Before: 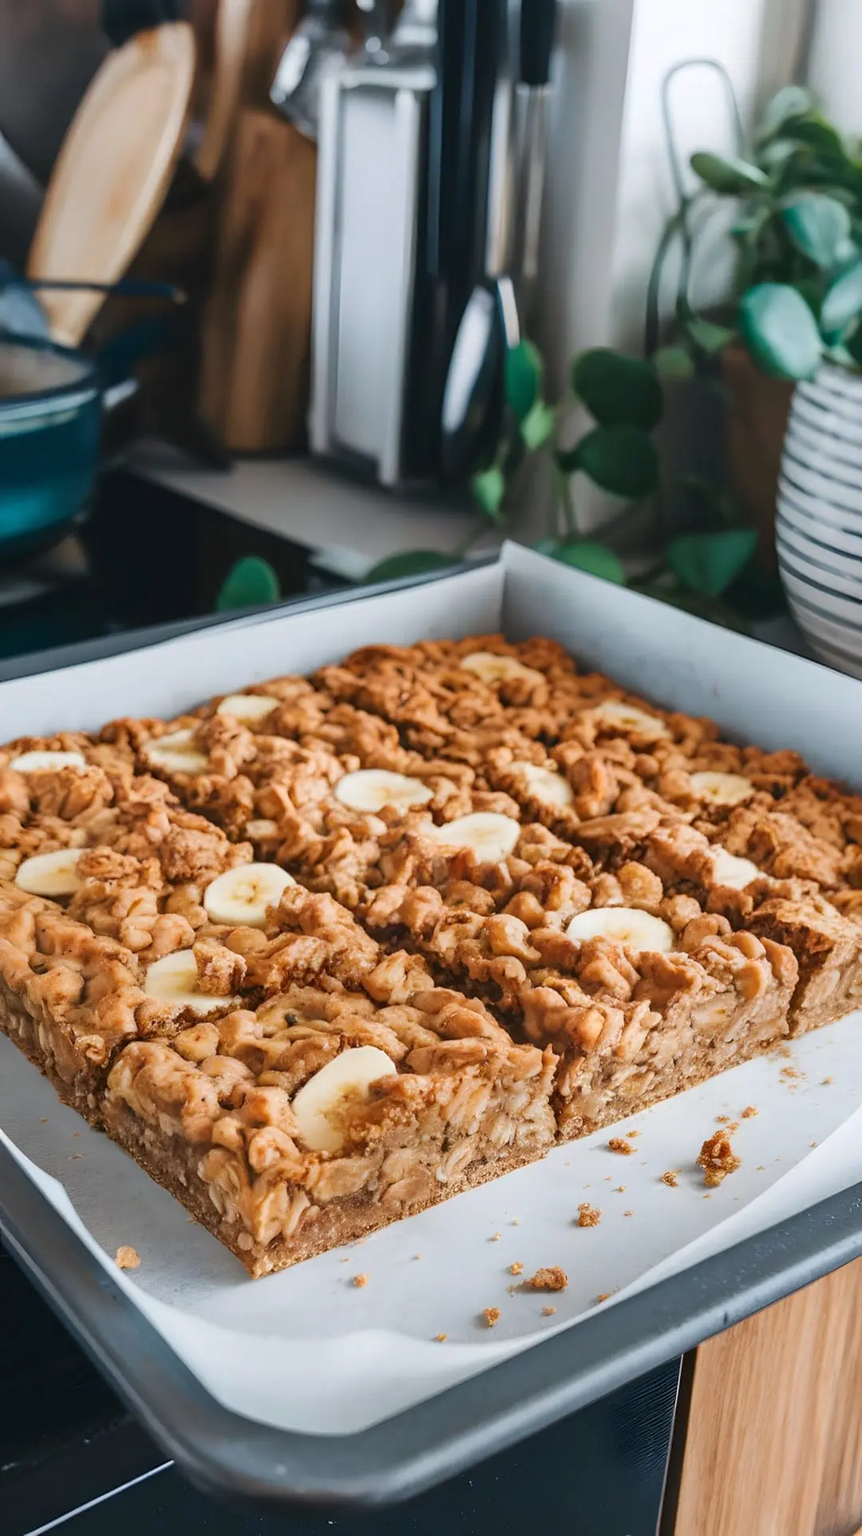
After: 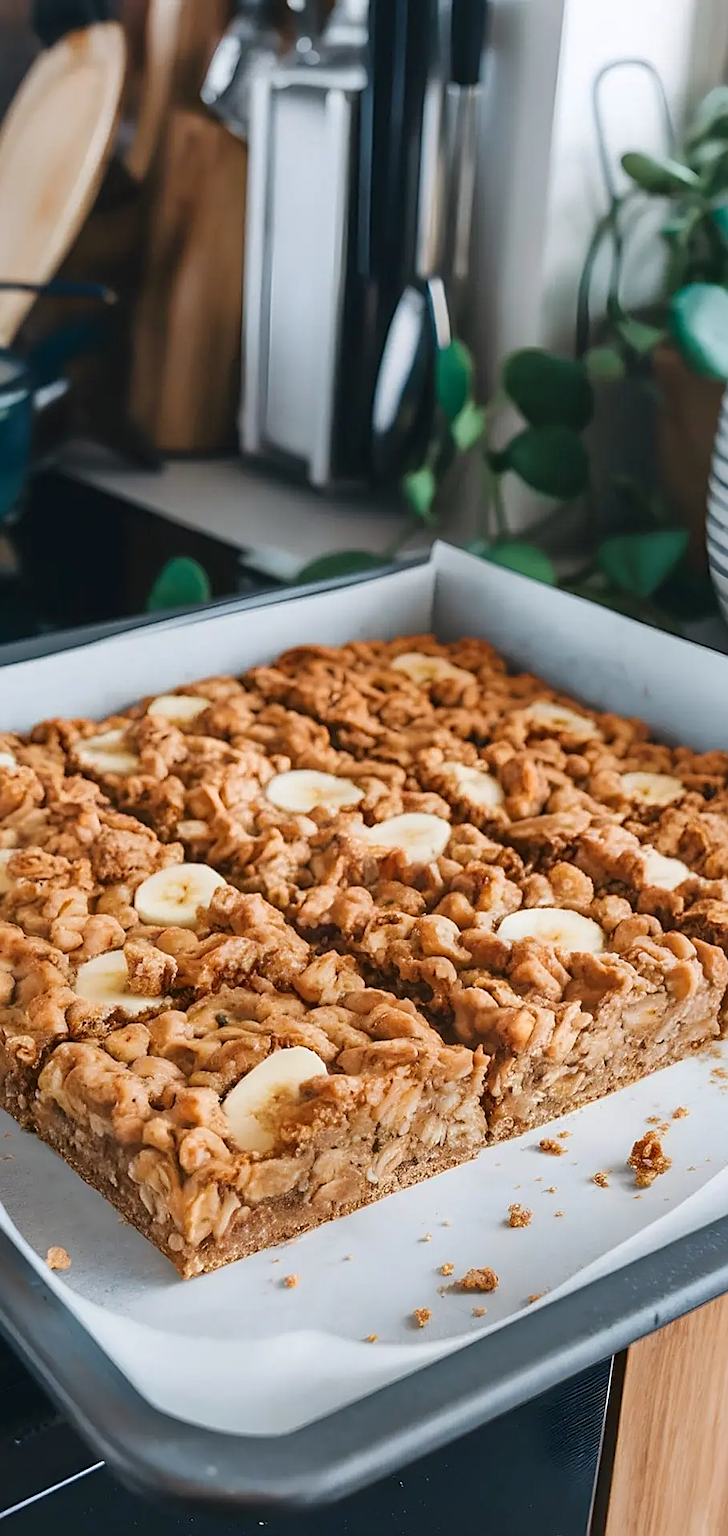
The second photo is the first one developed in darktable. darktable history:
crop: left 8.074%, right 7.404%
exposure: black level correction 0.001, compensate highlight preservation false
sharpen: on, module defaults
